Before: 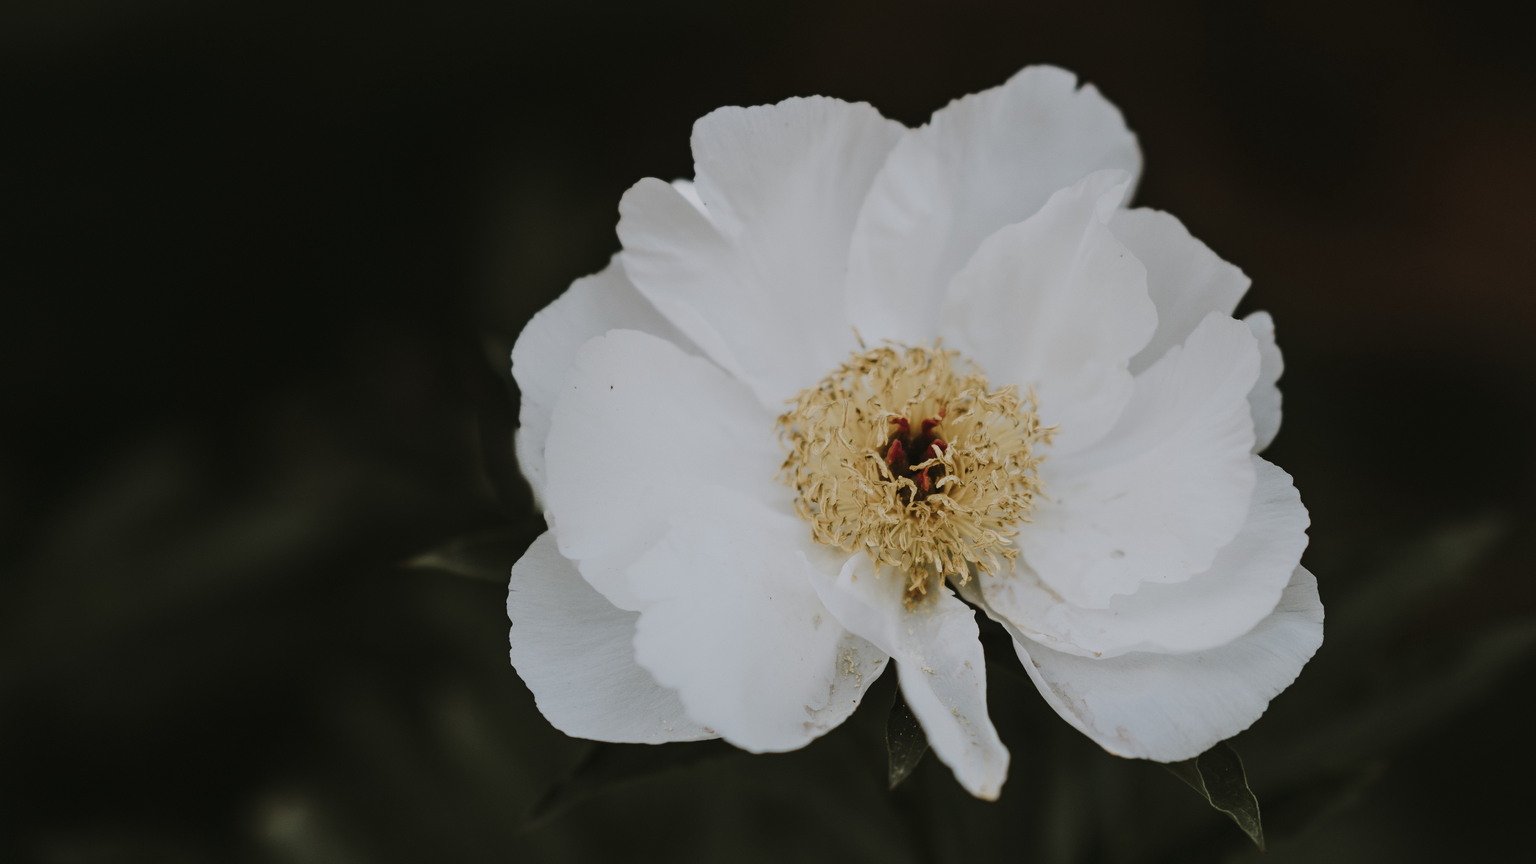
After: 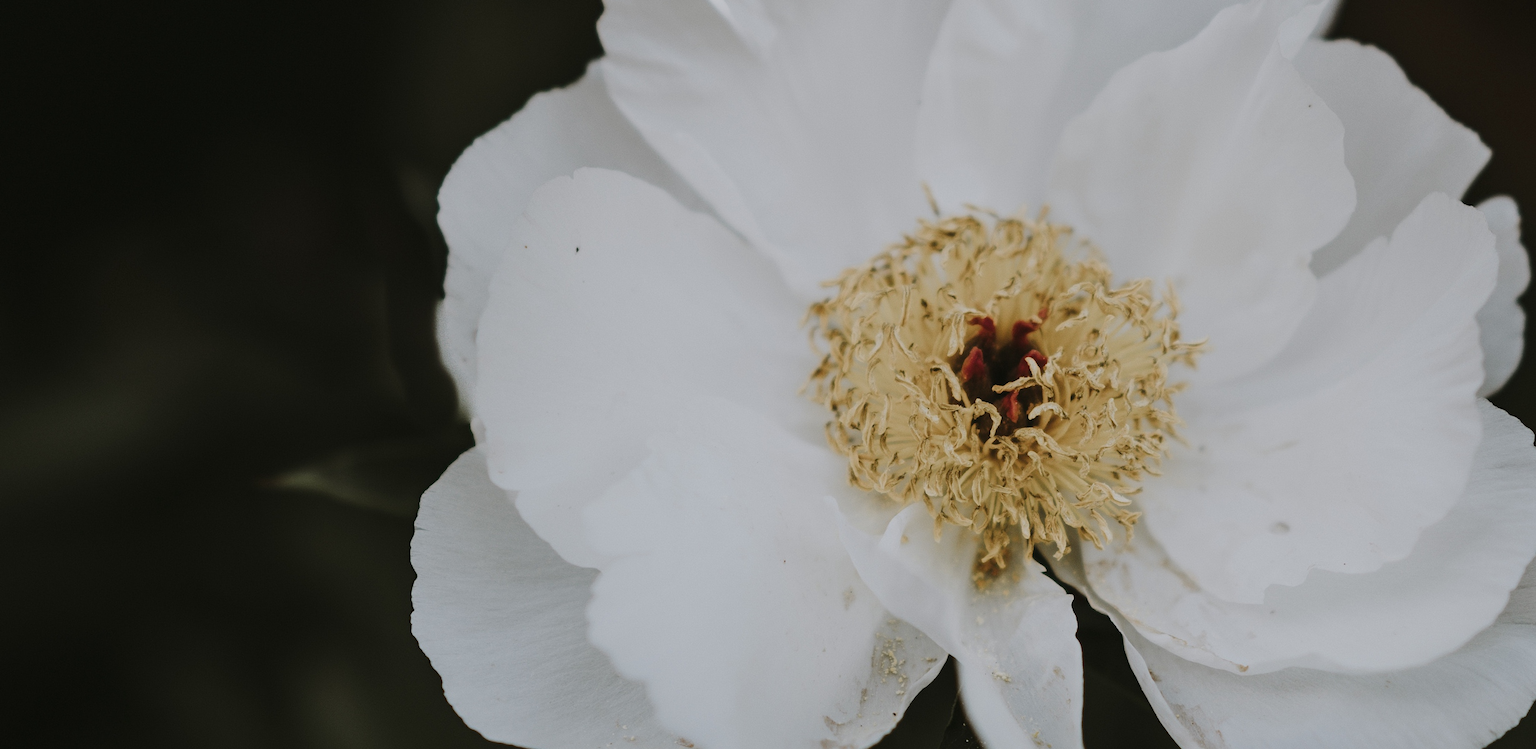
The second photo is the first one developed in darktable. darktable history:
crop and rotate: angle -3.37°, left 9.79%, top 20.73%, right 12.42%, bottom 11.82%
color balance: mode lift, gamma, gain (sRGB)
